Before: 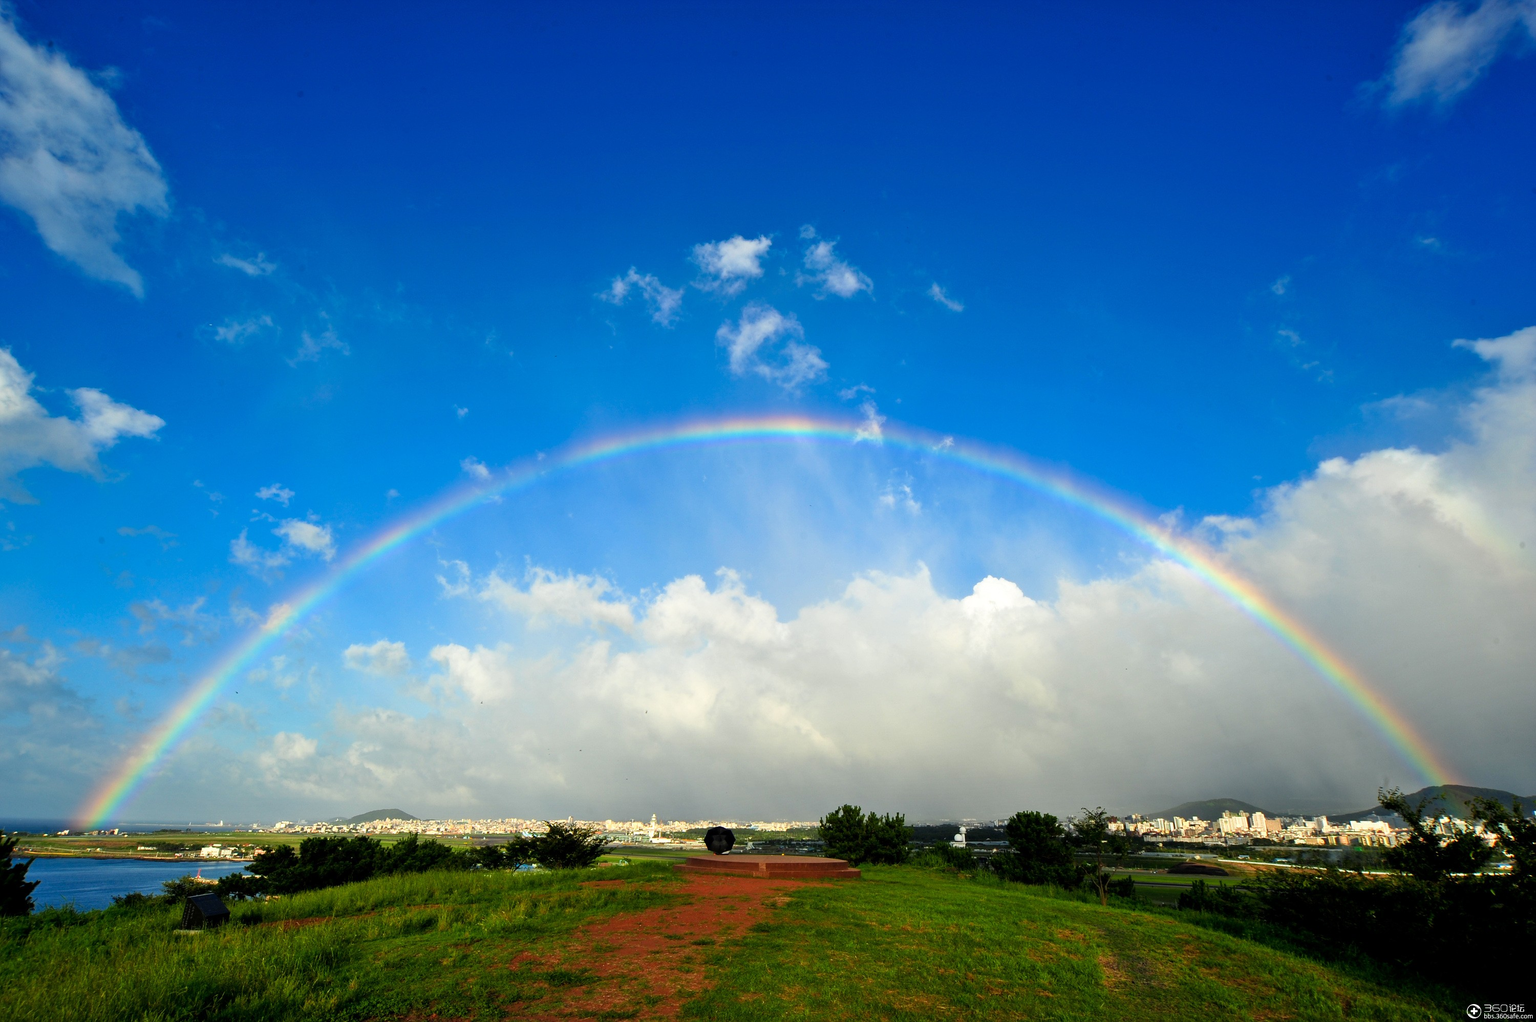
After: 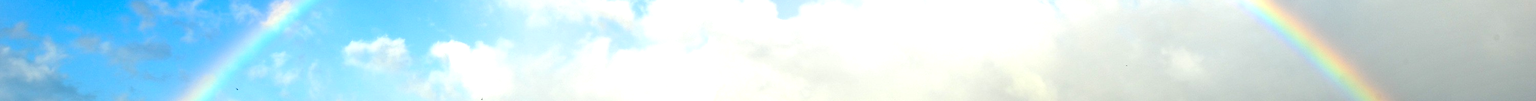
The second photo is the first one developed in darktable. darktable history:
exposure: exposure 0.559 EV, compensate highlight preservation false
crop and rotate: top 59.084%, bottom 30.916%
